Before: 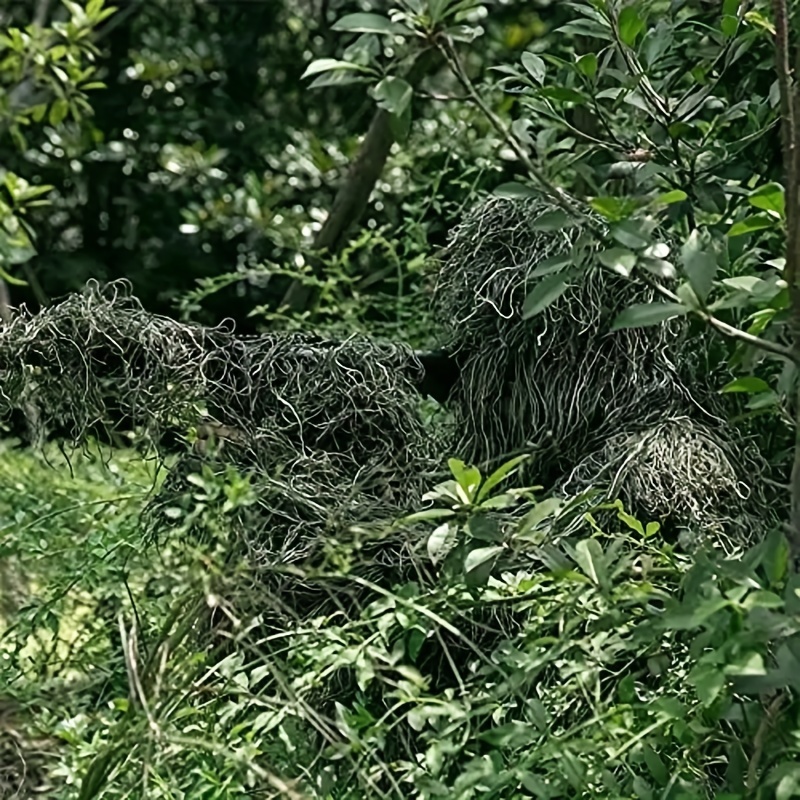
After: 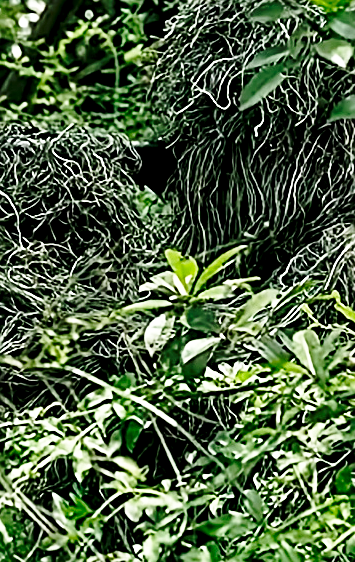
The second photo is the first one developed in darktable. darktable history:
sharpen: on, module defaults
base curve: curves: ch0 [(0, 0) (0.036, 0.037) (0.121, 0.228) (0.46, 0.76) (0.859, 0.983) (1, 1)], preserve colors none
vibrance: on, module defaults
crop: left 35.432%, top 26.233%, right 20.145%, bottom 3.432%
exposure: black level correction 0.009, exposure 0.014 EV, compensate highlight preservation false
